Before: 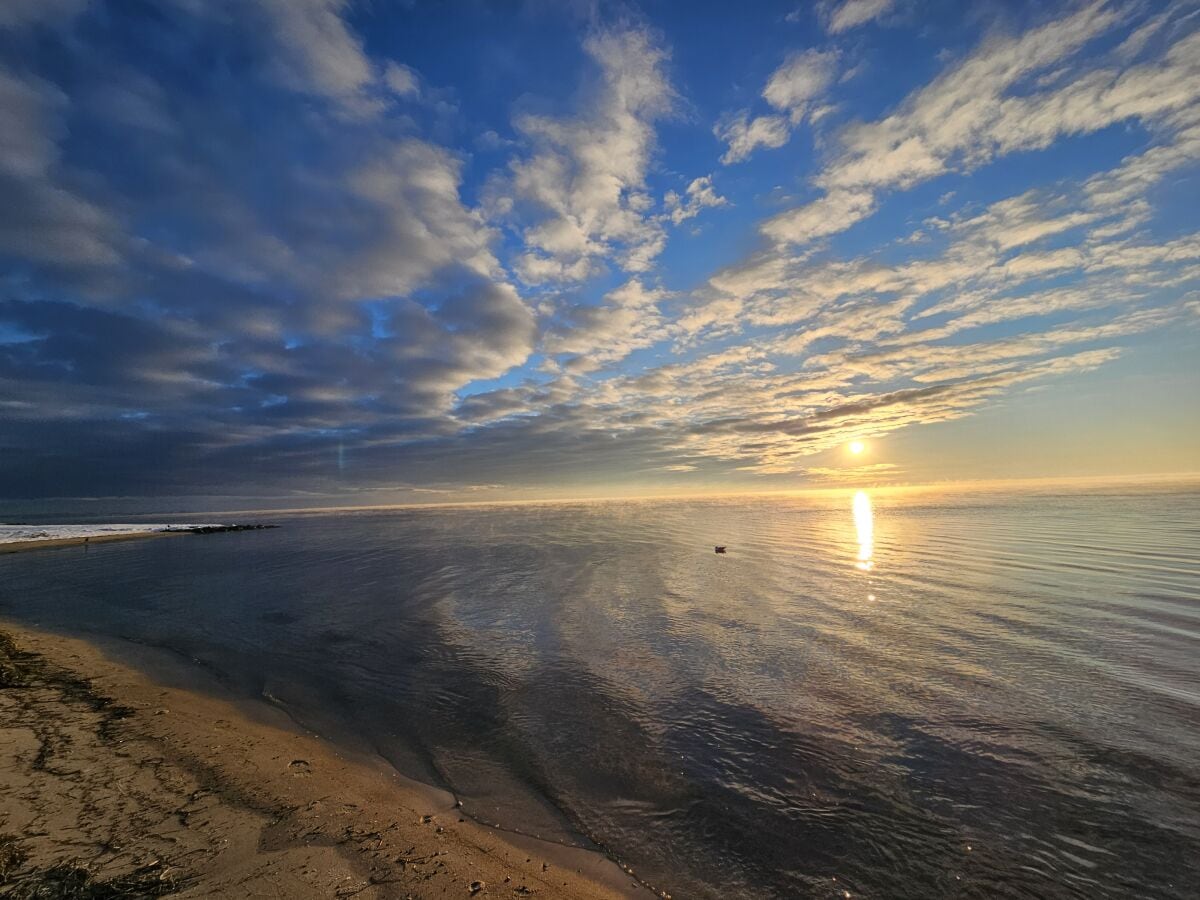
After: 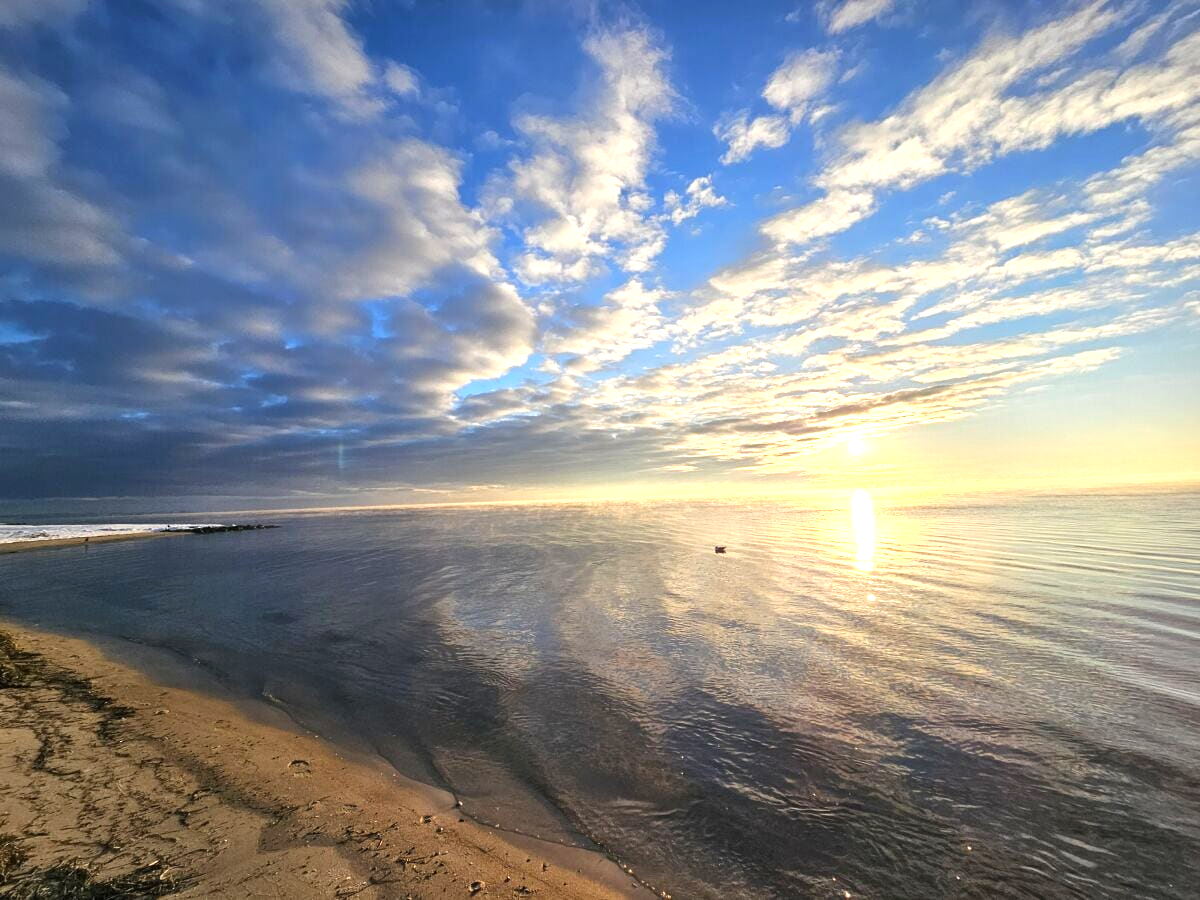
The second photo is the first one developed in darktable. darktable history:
exposure: exposure 1.092 EV, compensate highlight preservation false
